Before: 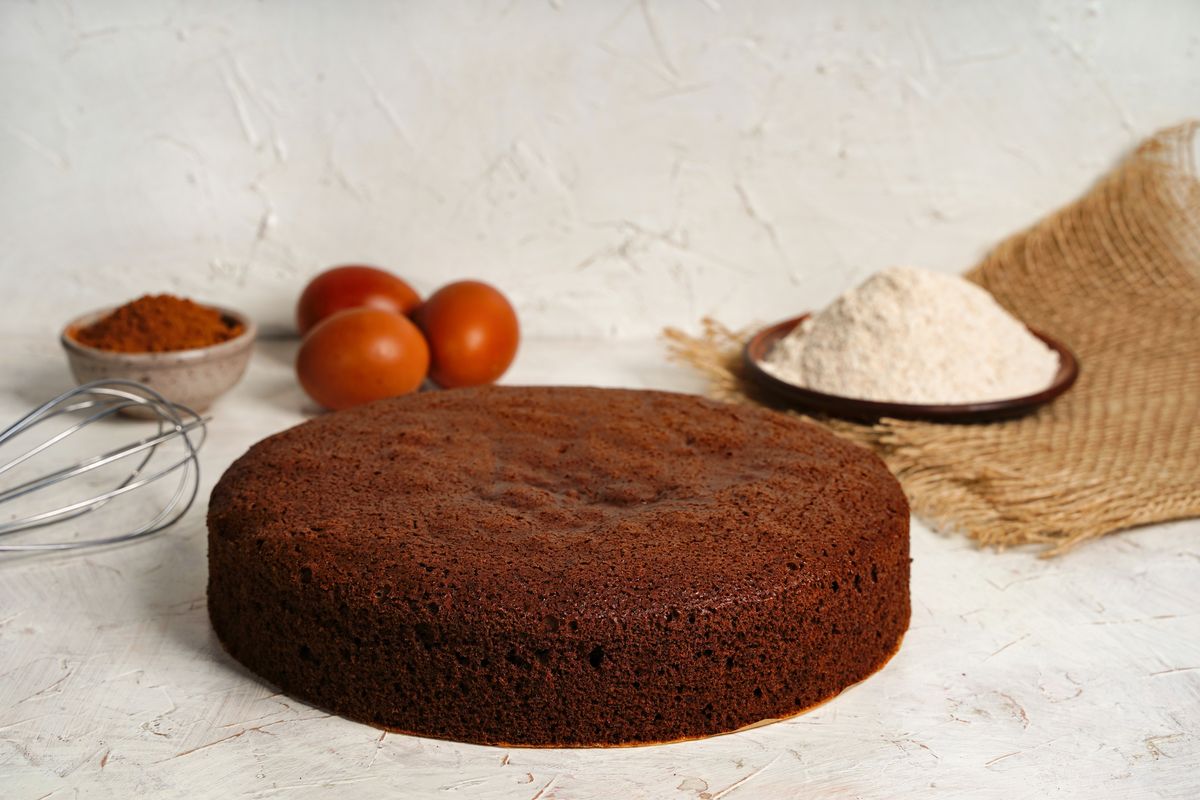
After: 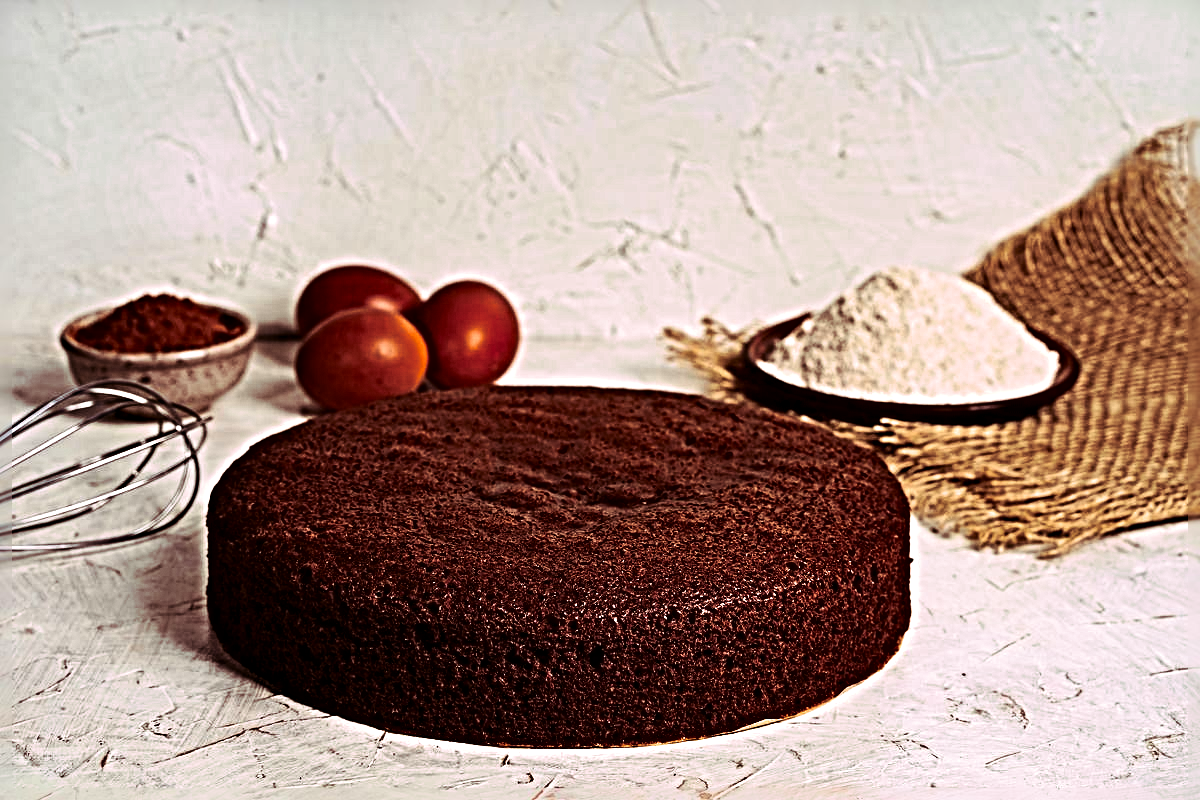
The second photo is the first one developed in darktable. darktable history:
split-toning: highlights › hue 298.8°, highlights › saturation 0.73, compress 41.76%
contrast brightness saturation: contrast 0.22, brightness -0.19, saturation 0.24
sharpen: radius 6.3, amount 1.8, threshold 0
